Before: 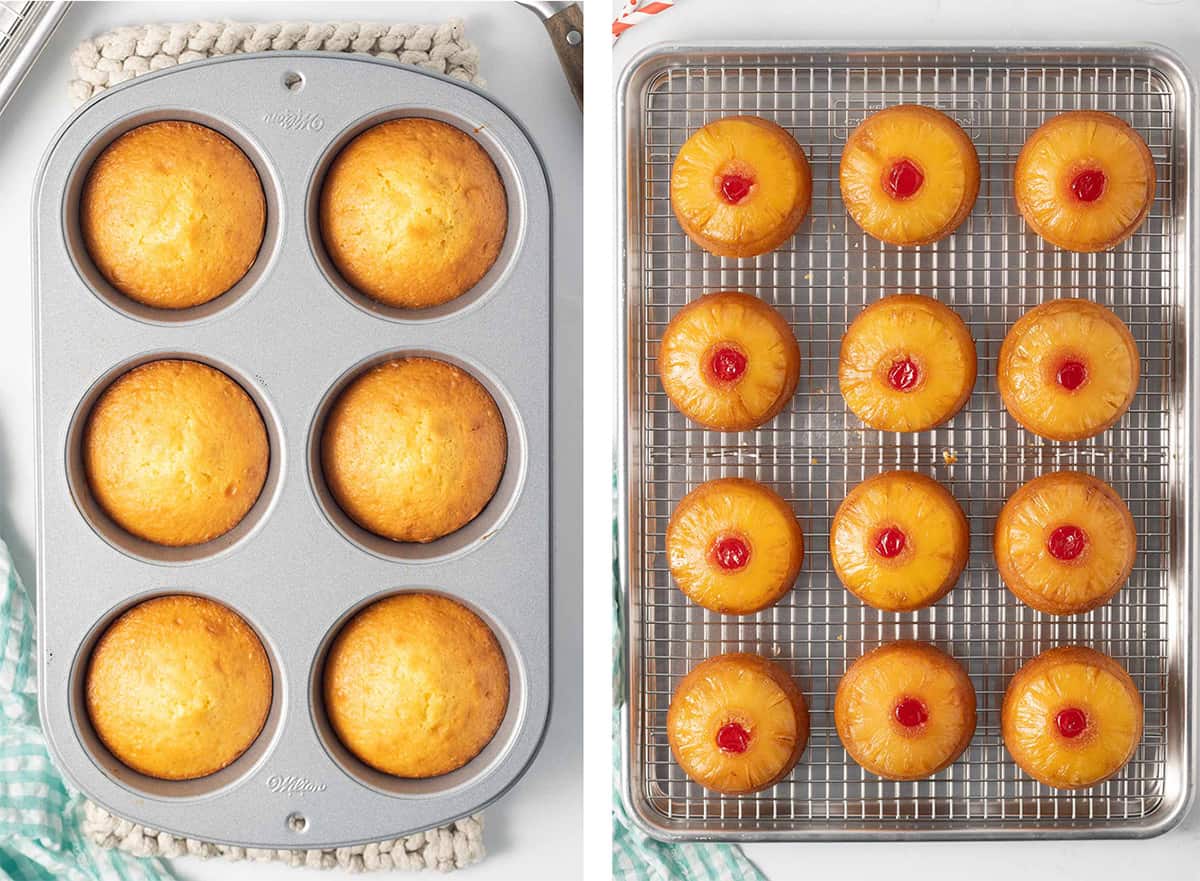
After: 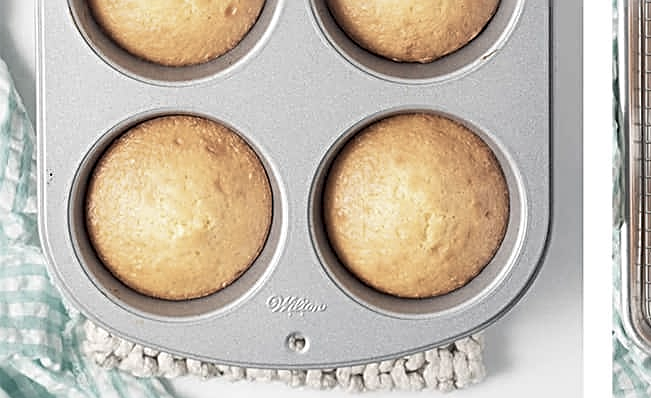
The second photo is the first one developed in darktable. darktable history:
color correction: highlights b* 0.063, saturation 0.502
sharpen: radius 2.532, amount 0.618
crop and rotate: top 54.562%, right 45.739%, bottom 0.196%
exposure: black level correction 0.001, compensate highlight preservation false
